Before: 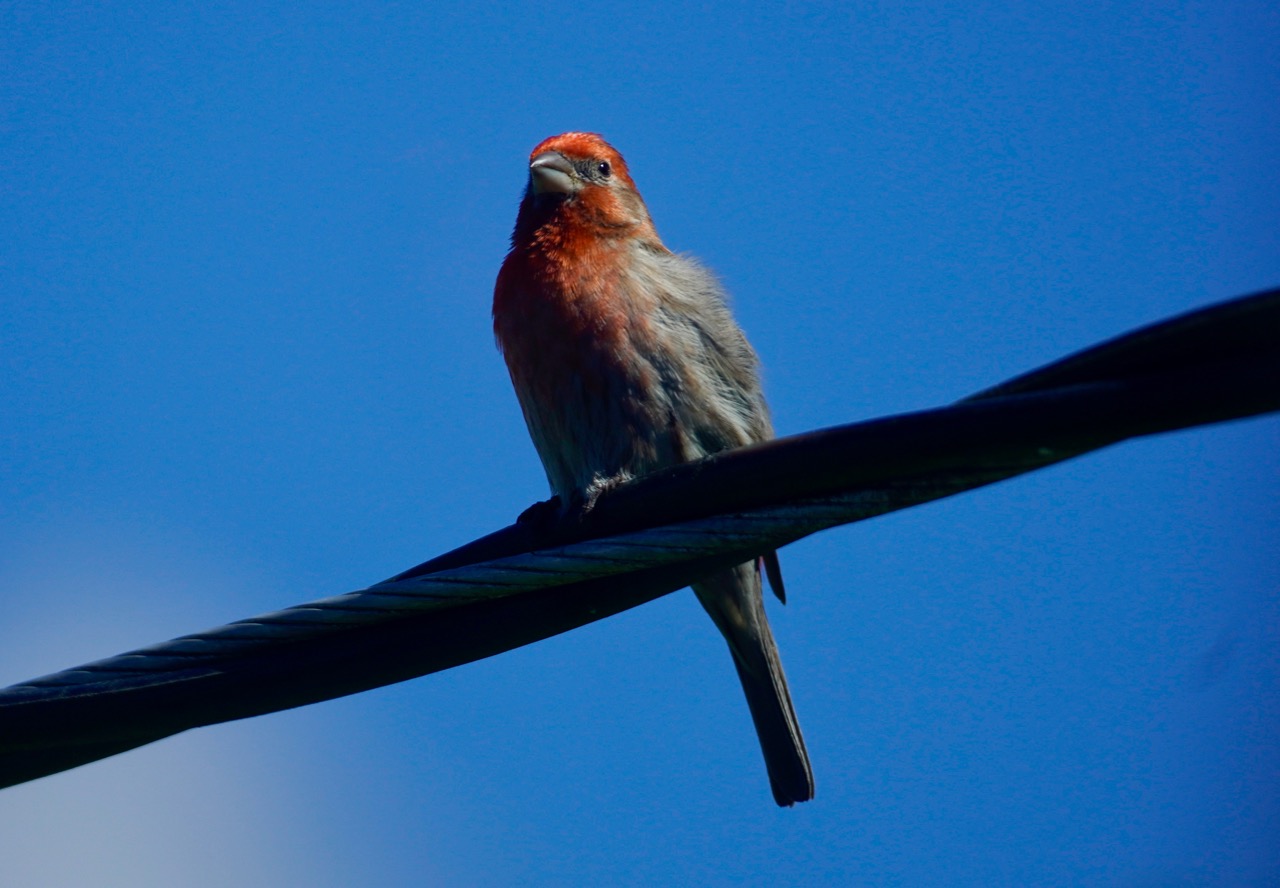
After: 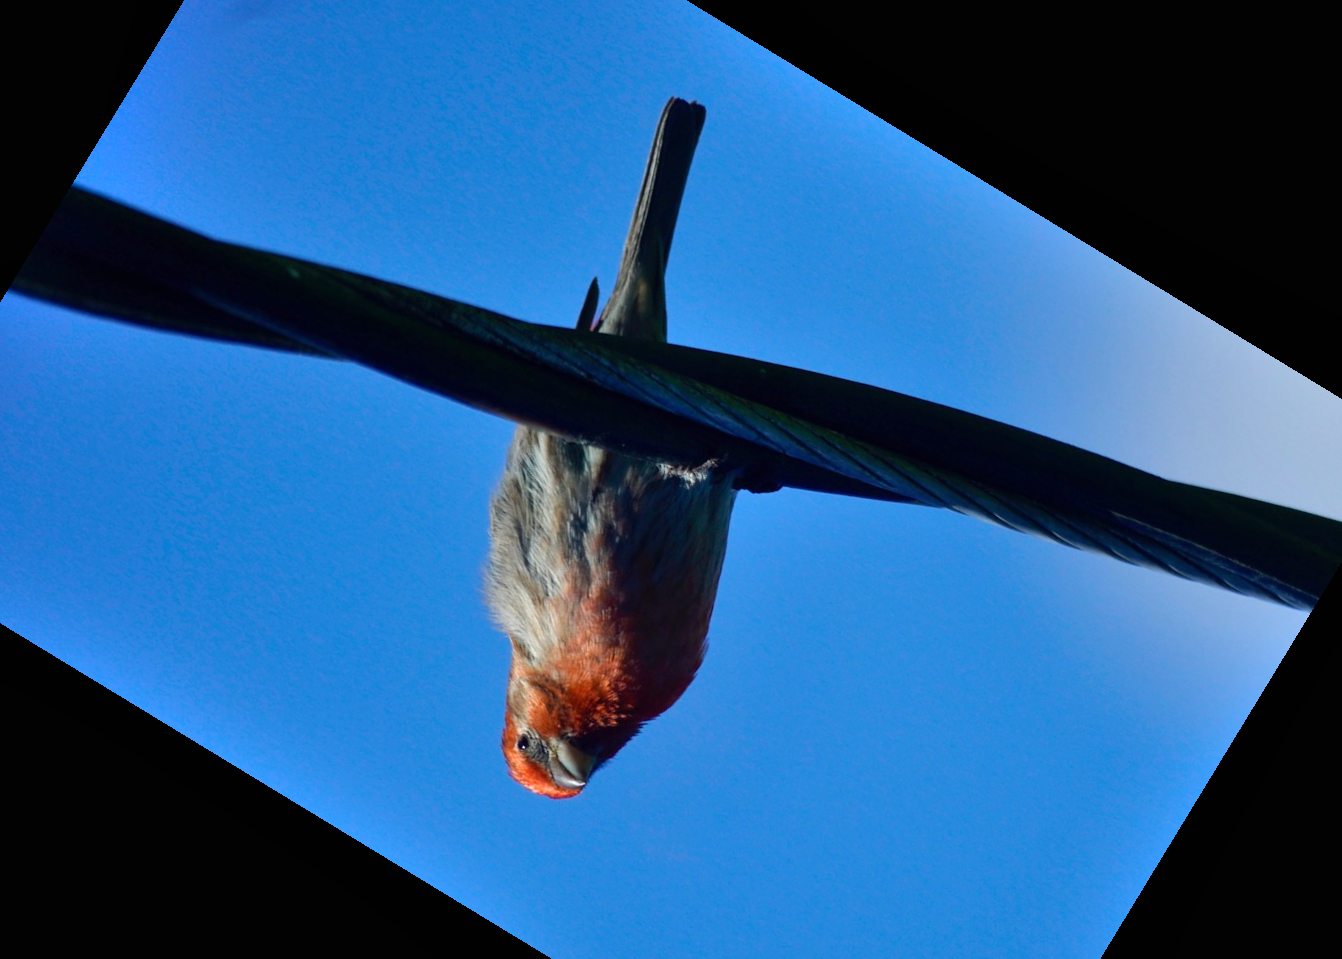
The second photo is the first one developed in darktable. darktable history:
exposure: black level correction 0, exposure 0.7 EV, compensate exposure bias true, compensate highlight preservation false
crop and rotate: angle 148.68°, left 9.111%, top 15.603%, right 4.588%, bottom 17.041%
shadows and highlights: low approximation 0.01, soften with gaussian
